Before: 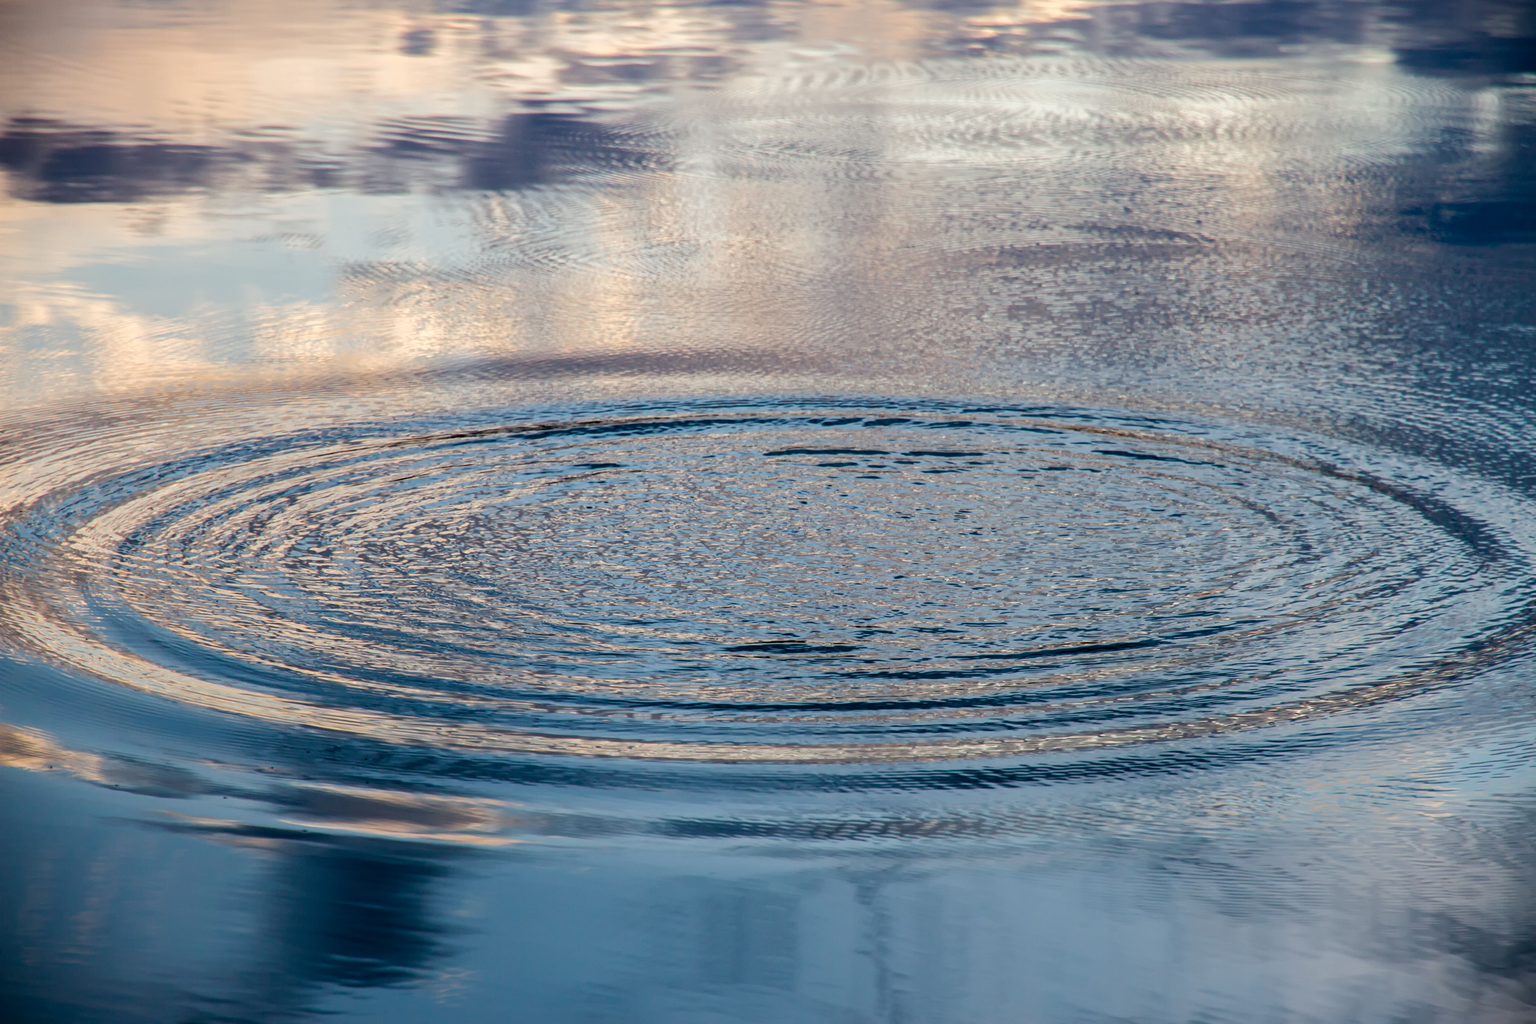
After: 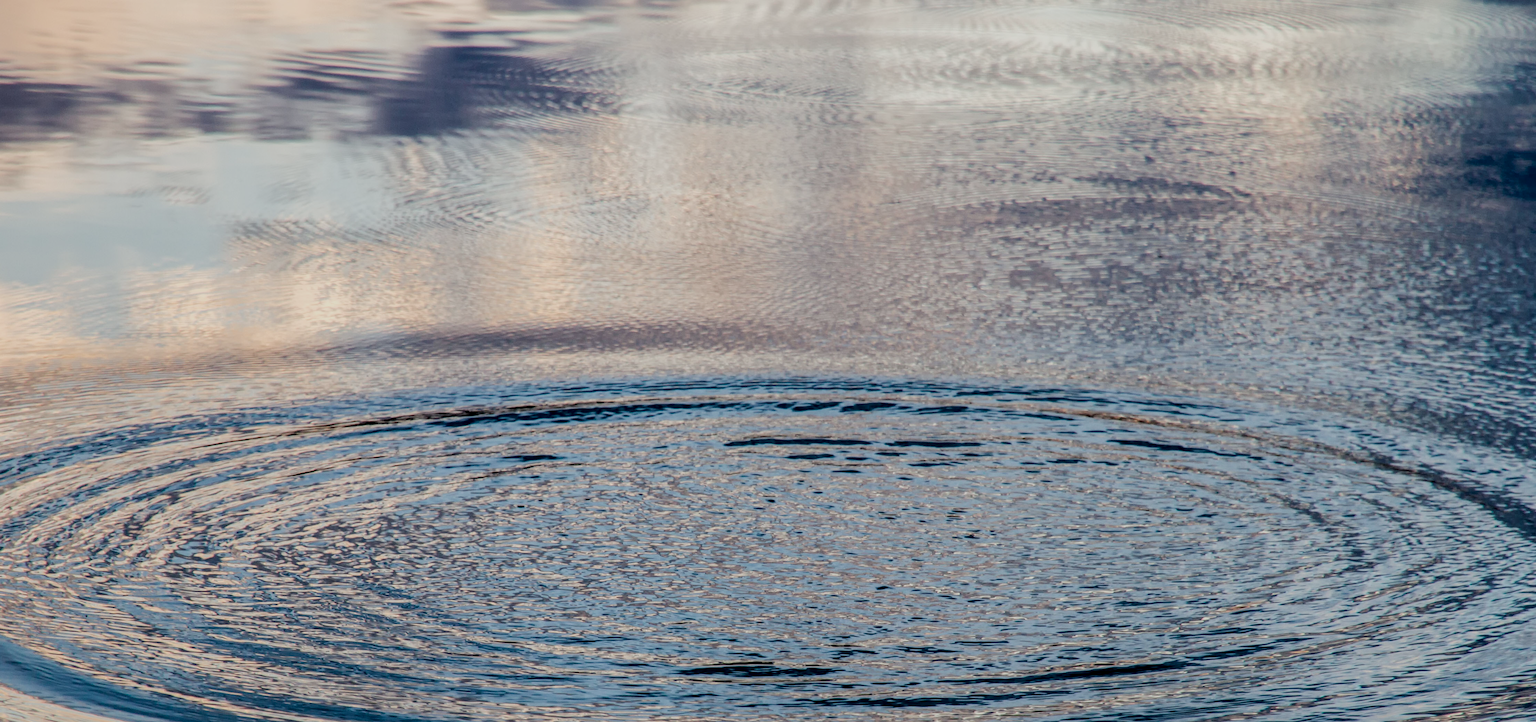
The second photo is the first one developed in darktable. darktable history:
local contrast: on, module defaults
crop and rotate: left 9.345%, top 7.22%, right 4.982%, bottom 32.331%
filmic rgb: black relative exposure -7.65 EV, white relative exposure 4.56 EV, hardness 3.61
